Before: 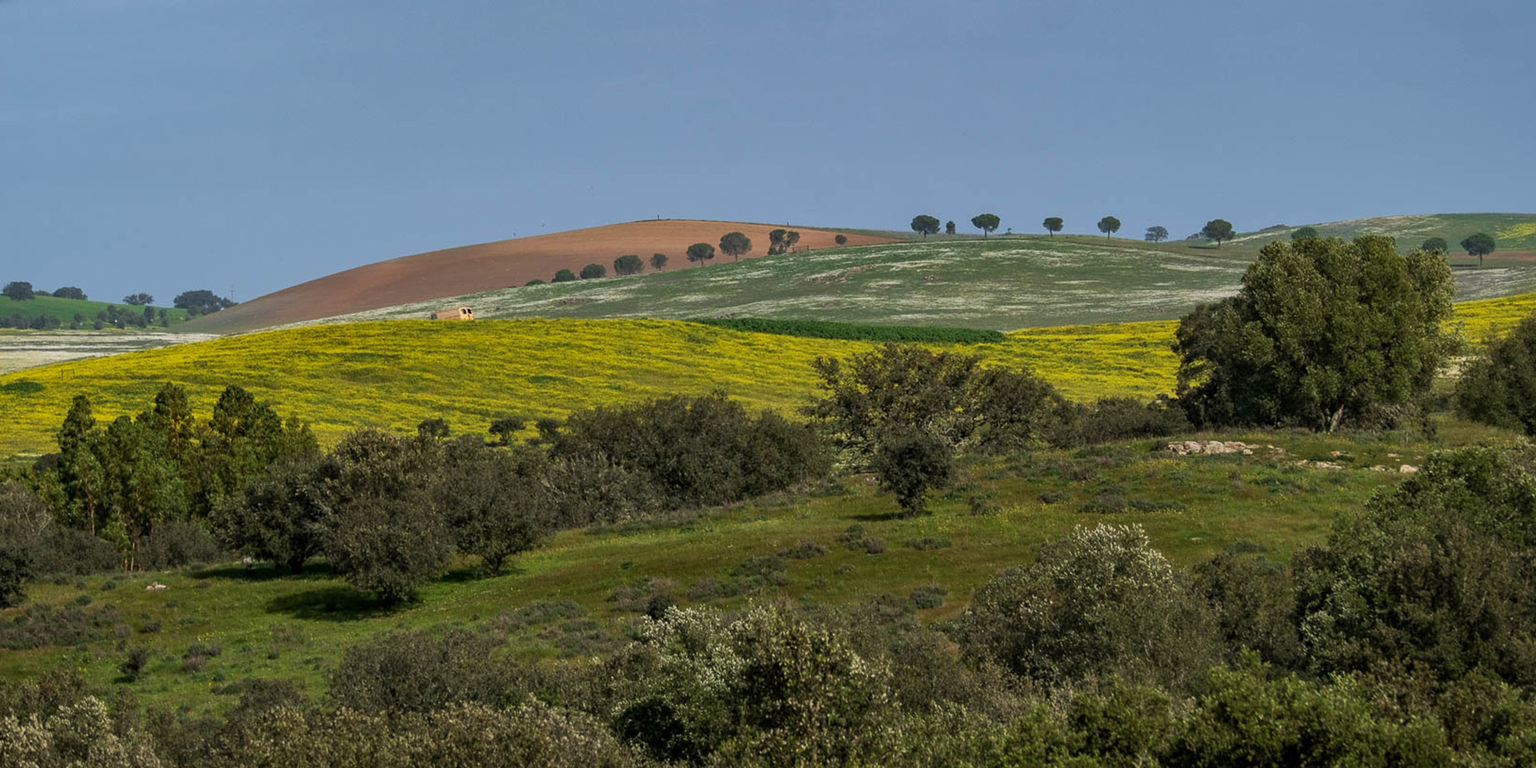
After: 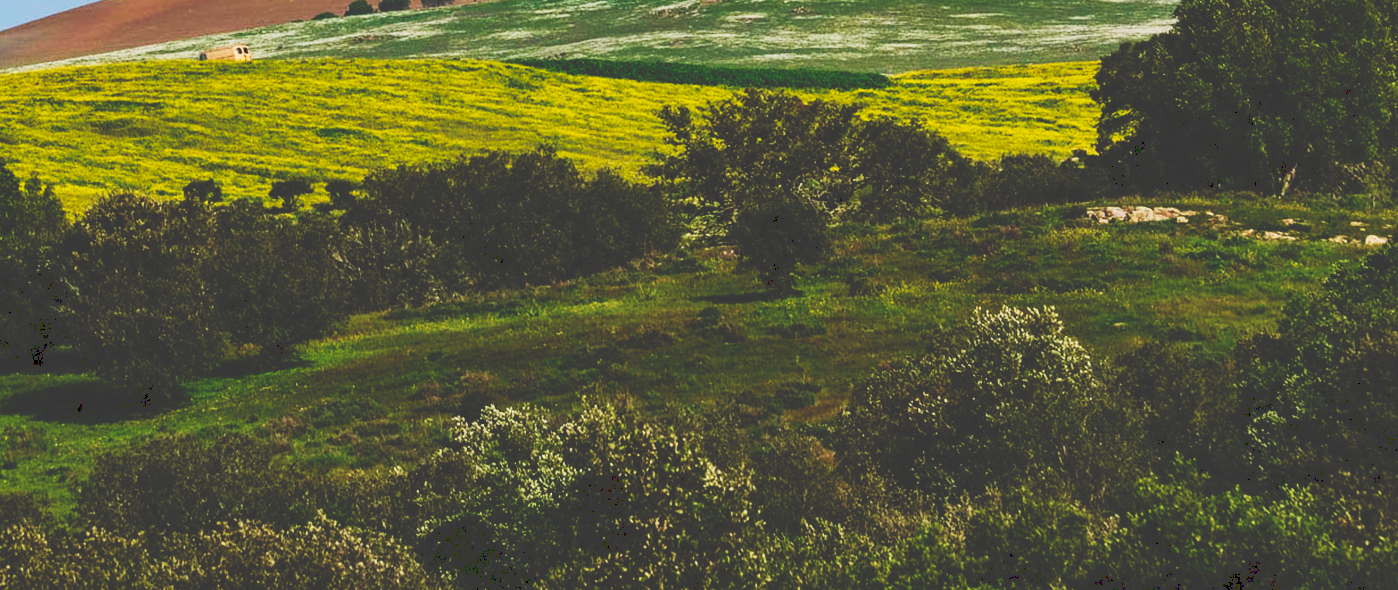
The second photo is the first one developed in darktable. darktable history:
velvia: on, module defaults
crop and rotate: left 17.299%, top 35.115%, right 7.015%, bottom 1.024%
exposure: exposure 0.127 EV, compensate highlight preservation false
tone curve: curves: ch0 [(0, 0) (0.003, 0.231) (0.011, 0.231) (0.025, 0.231) (0.044, 0.231) (0.069, 0.231) (0.1, 0.234) (0.136, 0.239) (0.177, 0.243) (0.224, 0.247) (0.277, 0.265) (0.335, 0.311) (0.399, 0.389) (0.468, 0.507) (0.543, 0.634) (0.623, 0.74) (0.709, 0.83) (0.801, 0.889) (0.898, 0.93) (1, 1)], preserve colors none
